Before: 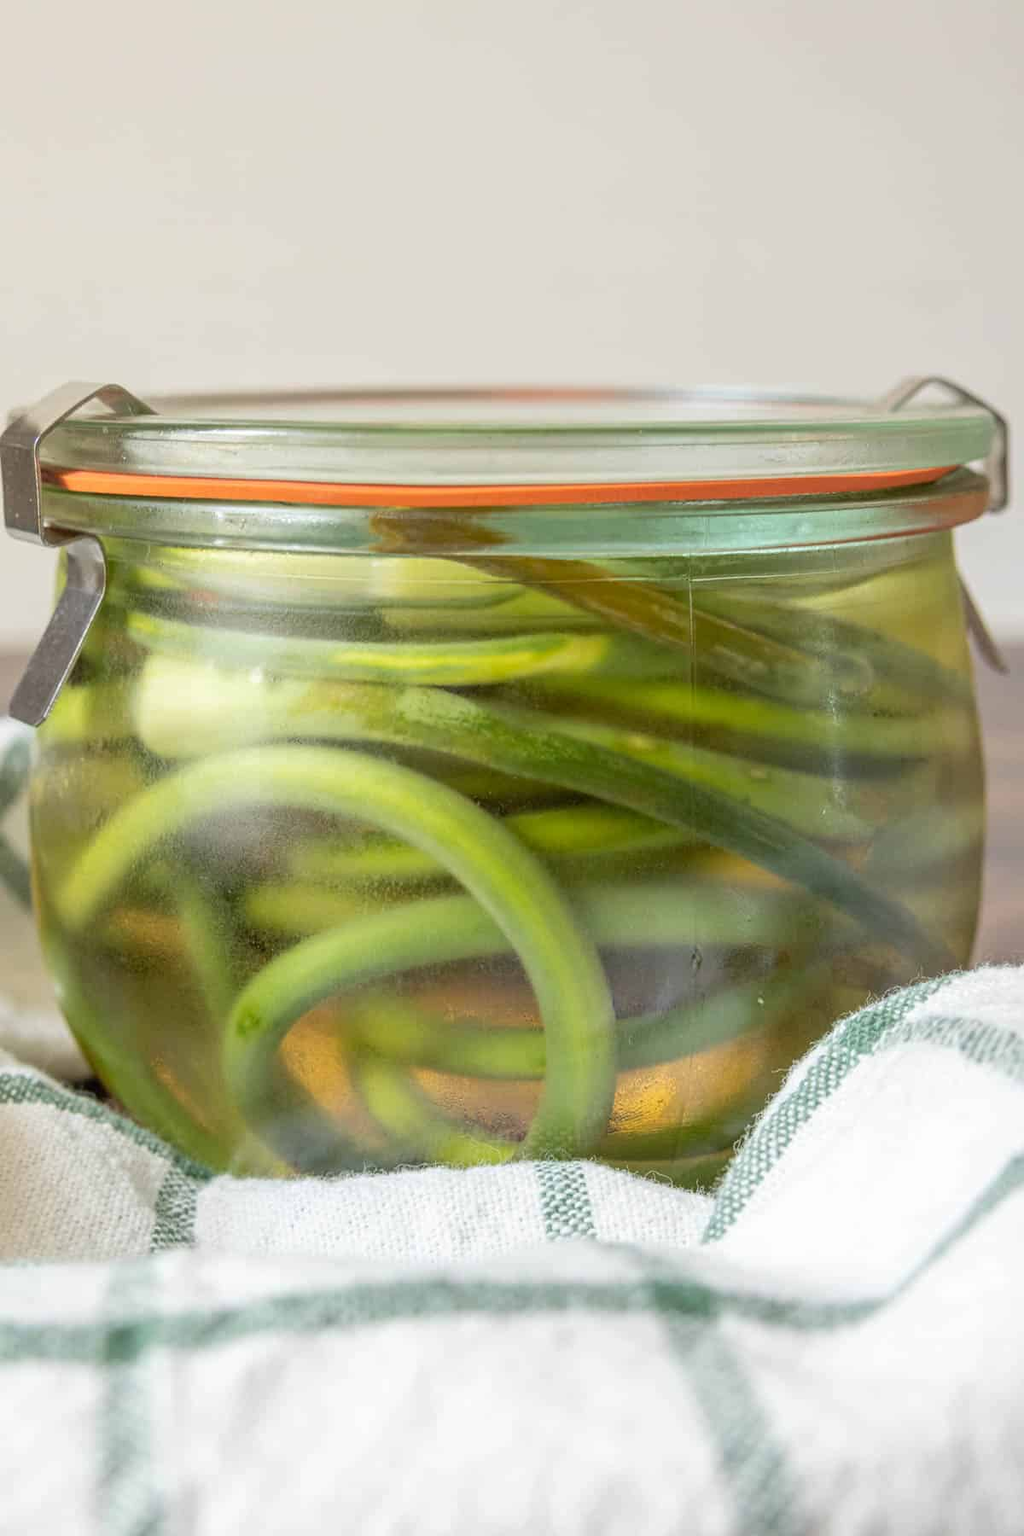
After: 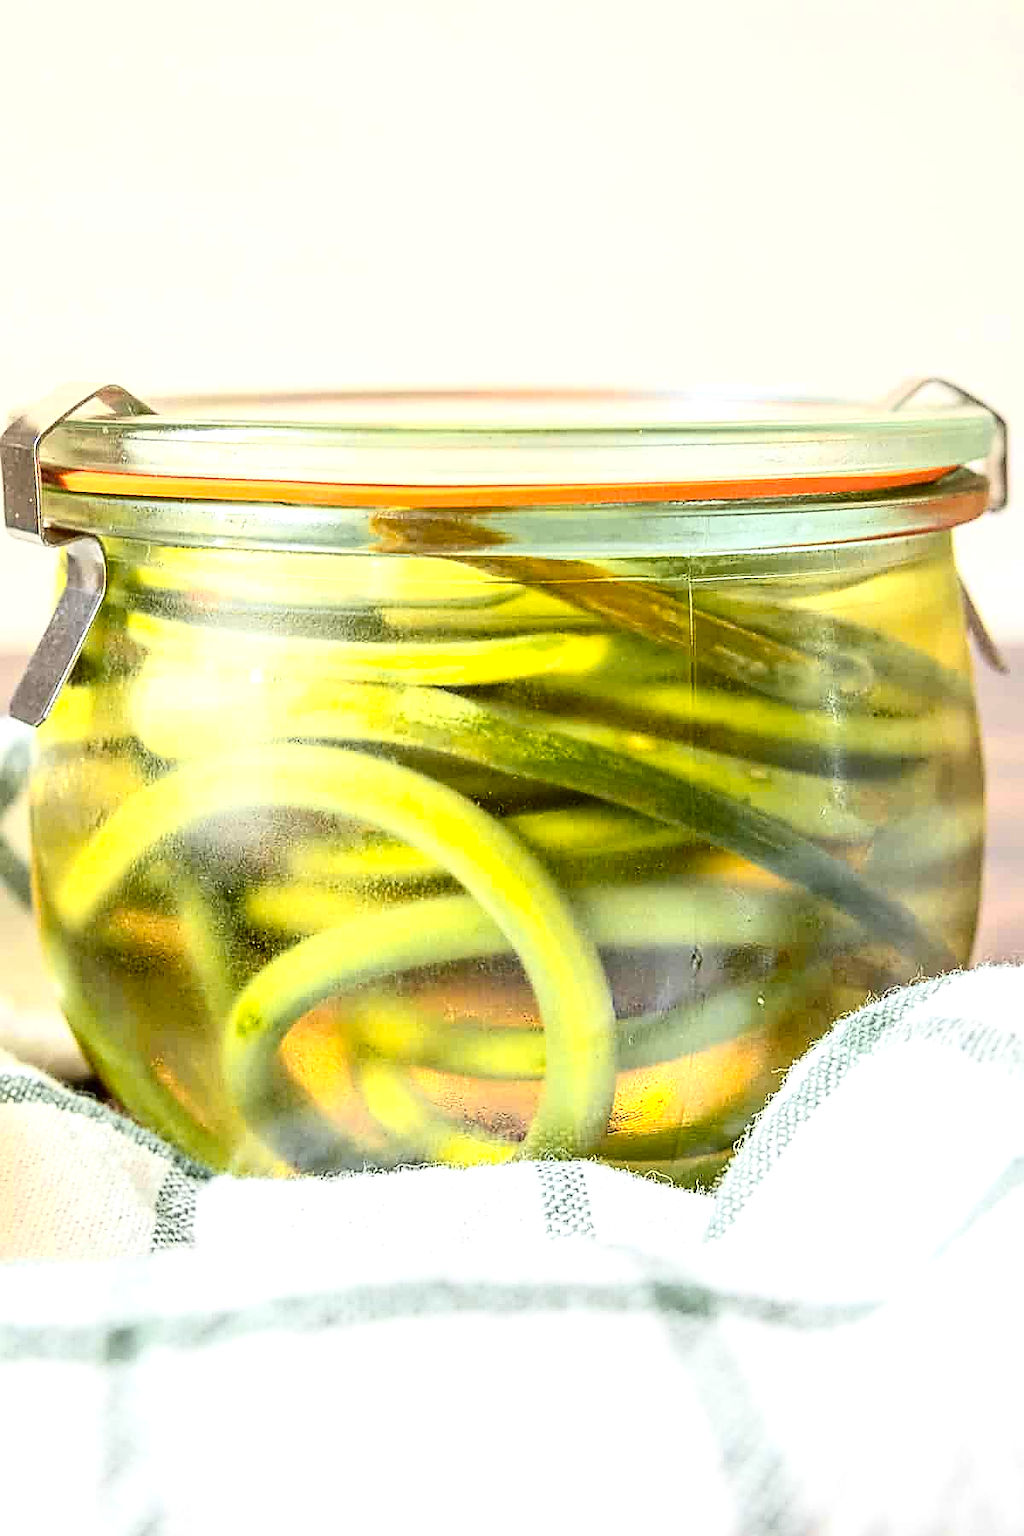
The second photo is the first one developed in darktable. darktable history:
color zones: curves: ch0 [(0, 0.511) (0.143, 0.531) (0.286, 0.56) (0.429, 0.5) (0.571, 0.5) (0.714, 0.5) (0.857, 0.5) (1, 0.5)]; ch1 [(0, 0.525) (0.143, 0.705) (0.286, 0.715) (0.429, 0.35) (0.571, 0.35) (0.714, 0.35) (0.857, 0.4) (1, 0.4)]; ch2 [(0, 0.572) (0.143, 0.512) (0.286, 0.473) (0.429, 0.45) (0.571, 0.5) (0.714, 0.5) (0.857, 0.518) (1, 0.518)]
sharpen: radius 1.4, amount 1.25, threshold 0.7
exposure: black level correction 0, exposure 0.6 EV, compensate exposure bias true, compensate highlight preservation false
contrast brightness saturation: contrast 0.28
